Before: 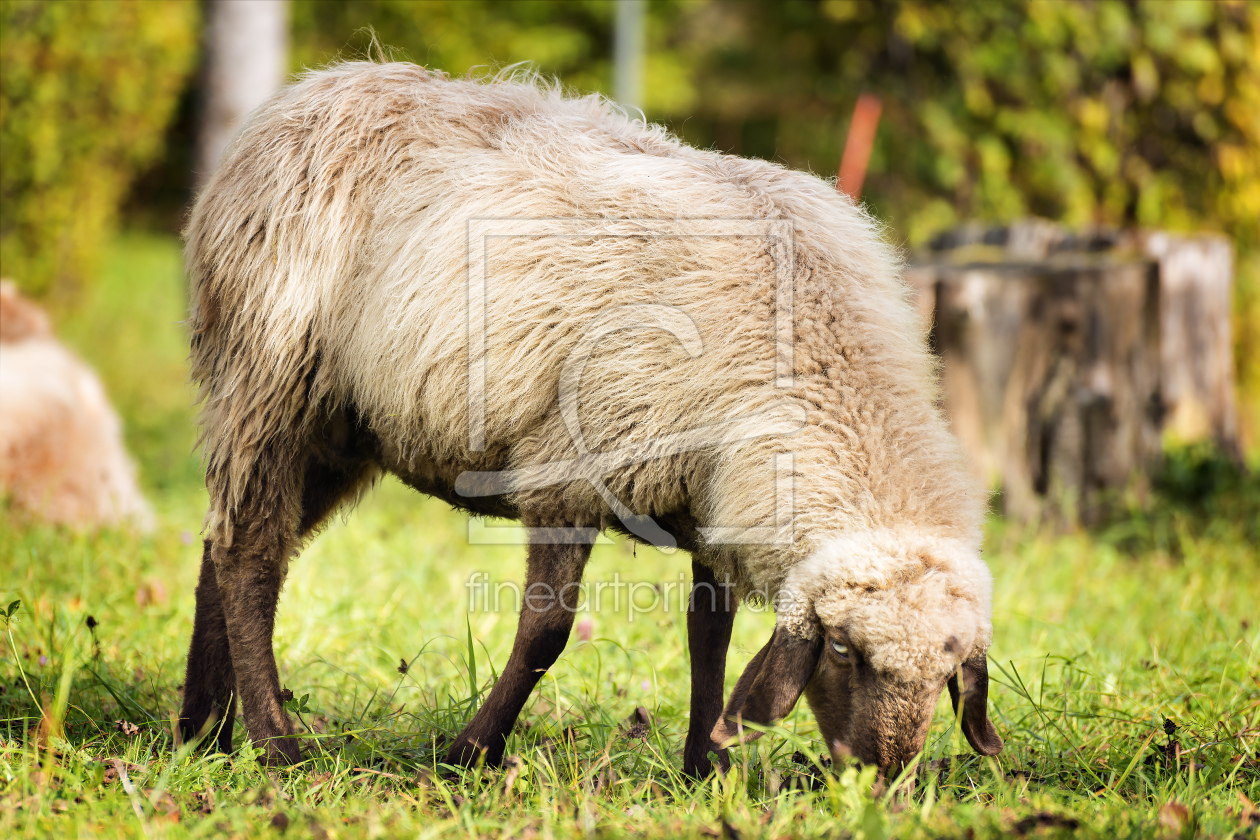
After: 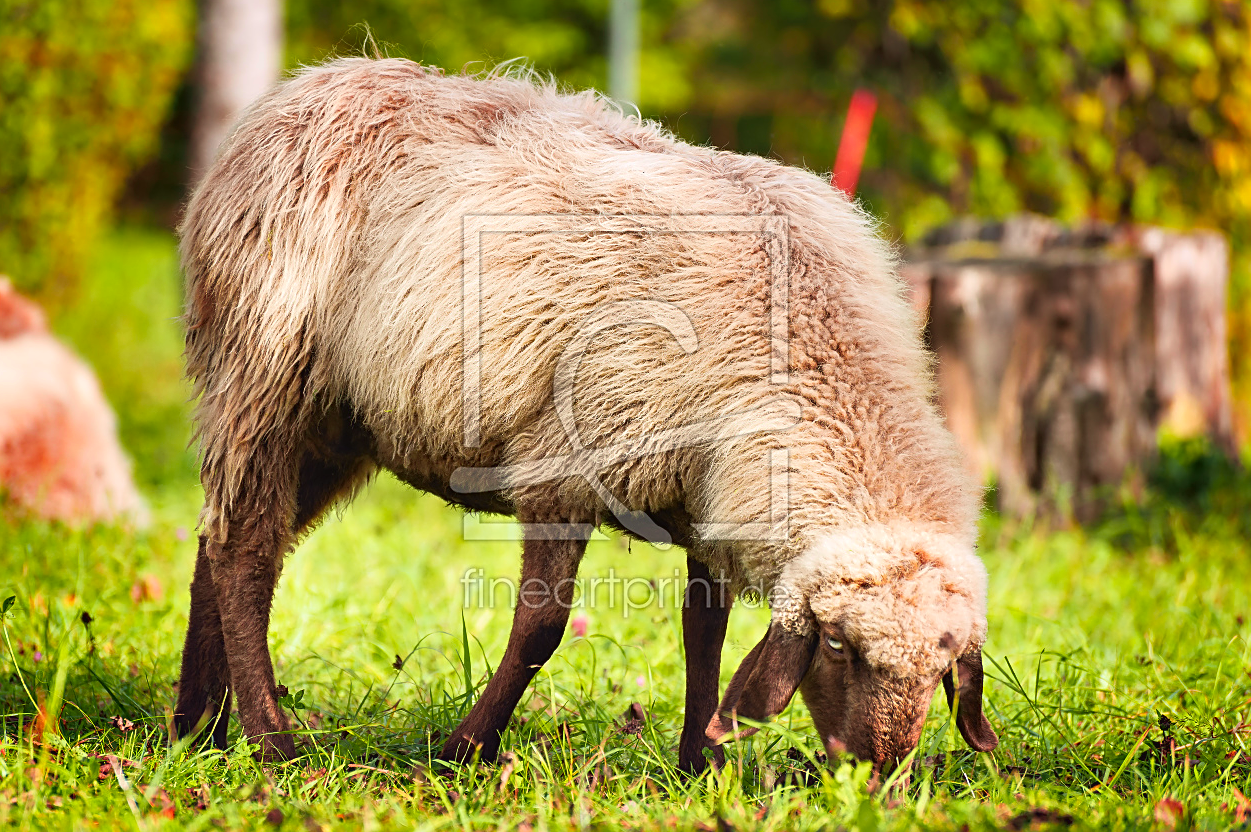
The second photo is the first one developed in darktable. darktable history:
crop: left 0.434%, top 0.485%, right 0.244%, bottom 0.386%
sharpen: on, module defaults
shadows and highlights: shadows 22.7, highlights -48.71, soften with gaussian
color contrast: green-magenta contrast 1.73, blue-yellow contrast 1.15
tone curve: curves: ch0 [(0, 0.024) (0.119, 0.146) (0.474, 0.464) (0.718, 0.721) (0.817, 0.839) (1, 0.998)]; ch1 [(0, 0) (0.377, 0.416) (0.439, 0.451) (0.477, 0.477) (0.501, 0.504) (0.538, 0.544) (0.58, 0.602) (0.664, 0.676) (0.783, 0.804) (1, 1)]; ch2 [(0, 0) (0.38, 0.405) (0.463, 0.456) (0.498, 0.497) (0.524, 0.535) (0.578, 0.576) (0.648, 0.665) (1, 1)], color space Lab, independent channels, preserve colors none
